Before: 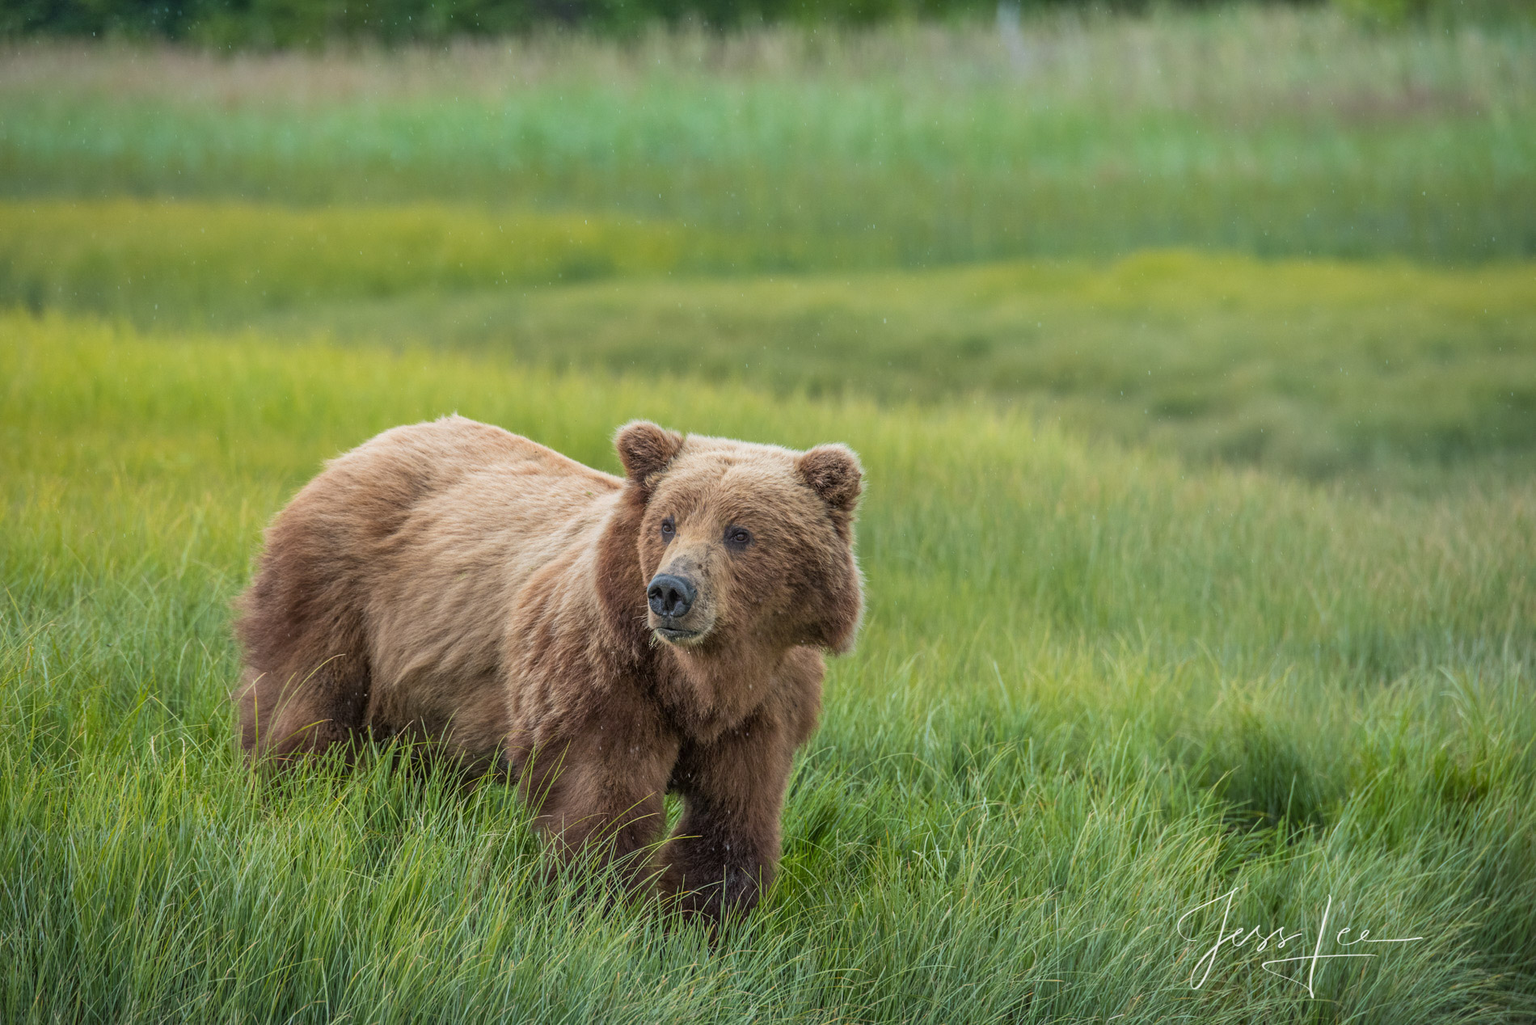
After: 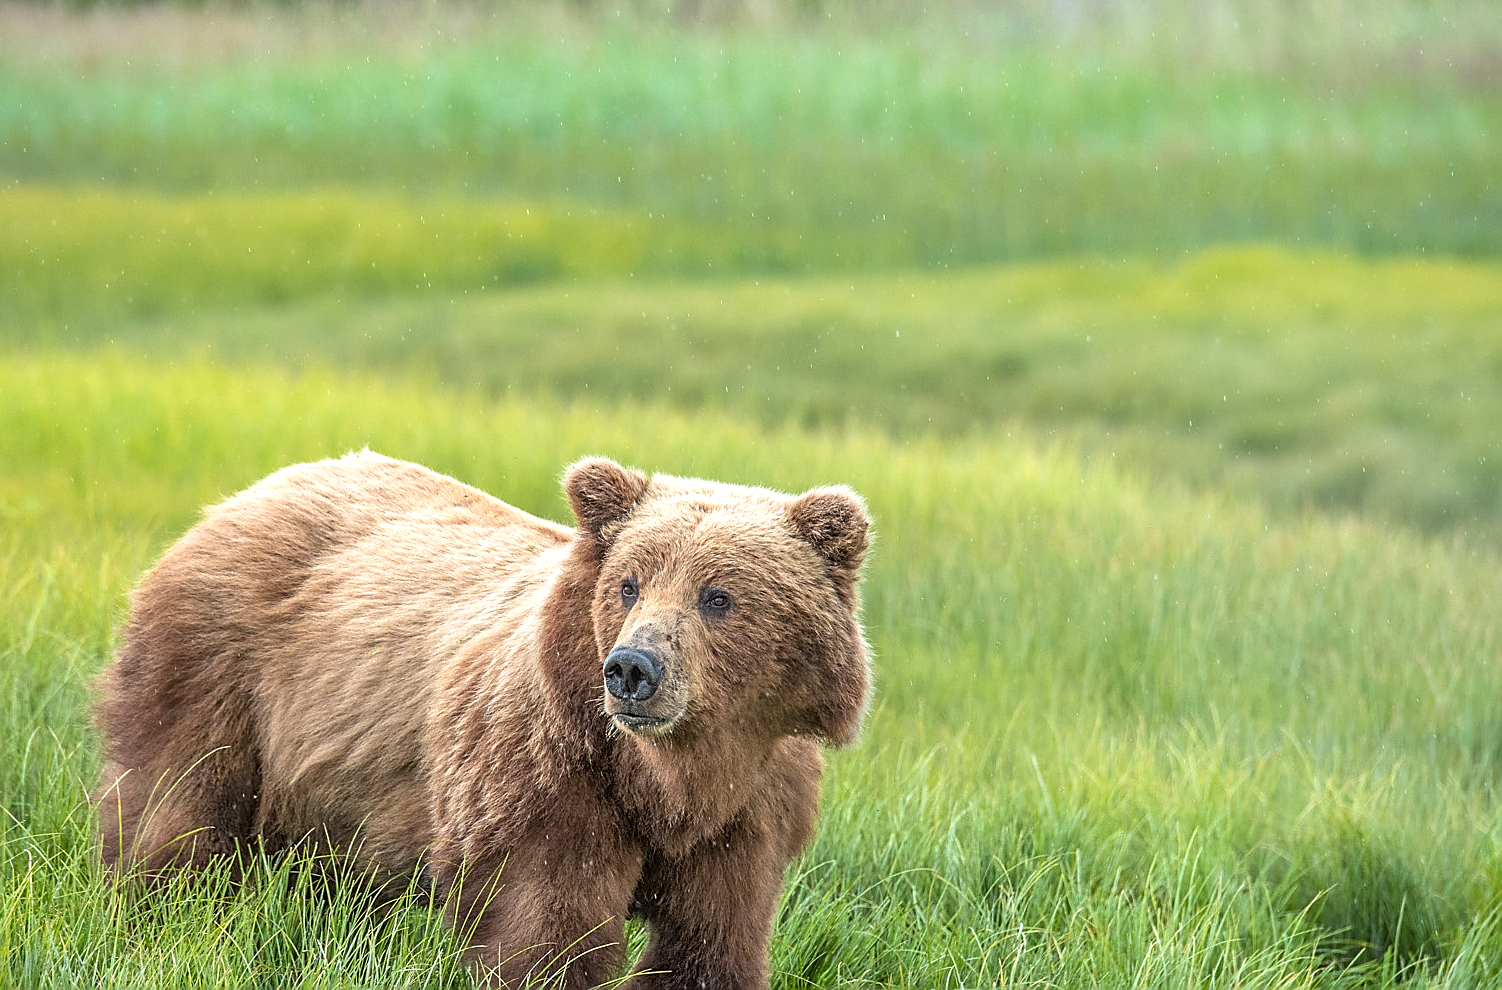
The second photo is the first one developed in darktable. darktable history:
crop and rotate: left 10.423%, top 5.04%, right 10.475%, bottom 16.874%
tone equalizer: -8 EV -0.768 EV, -7 EV -0.684 EV, -6 EV -0.606 EV, -5 EV -0.377 EV, -3 EV 0.398 EV, -2 EV 0.6 EV, -1 EV 0.687 EV, +0 EV 0.728 EV, smoothing diameter 24.97%, edges refinement/feathering 7.07, preserve details guided filter
sharpen: radius 1.392, amount 1.264, threshold 0.795
